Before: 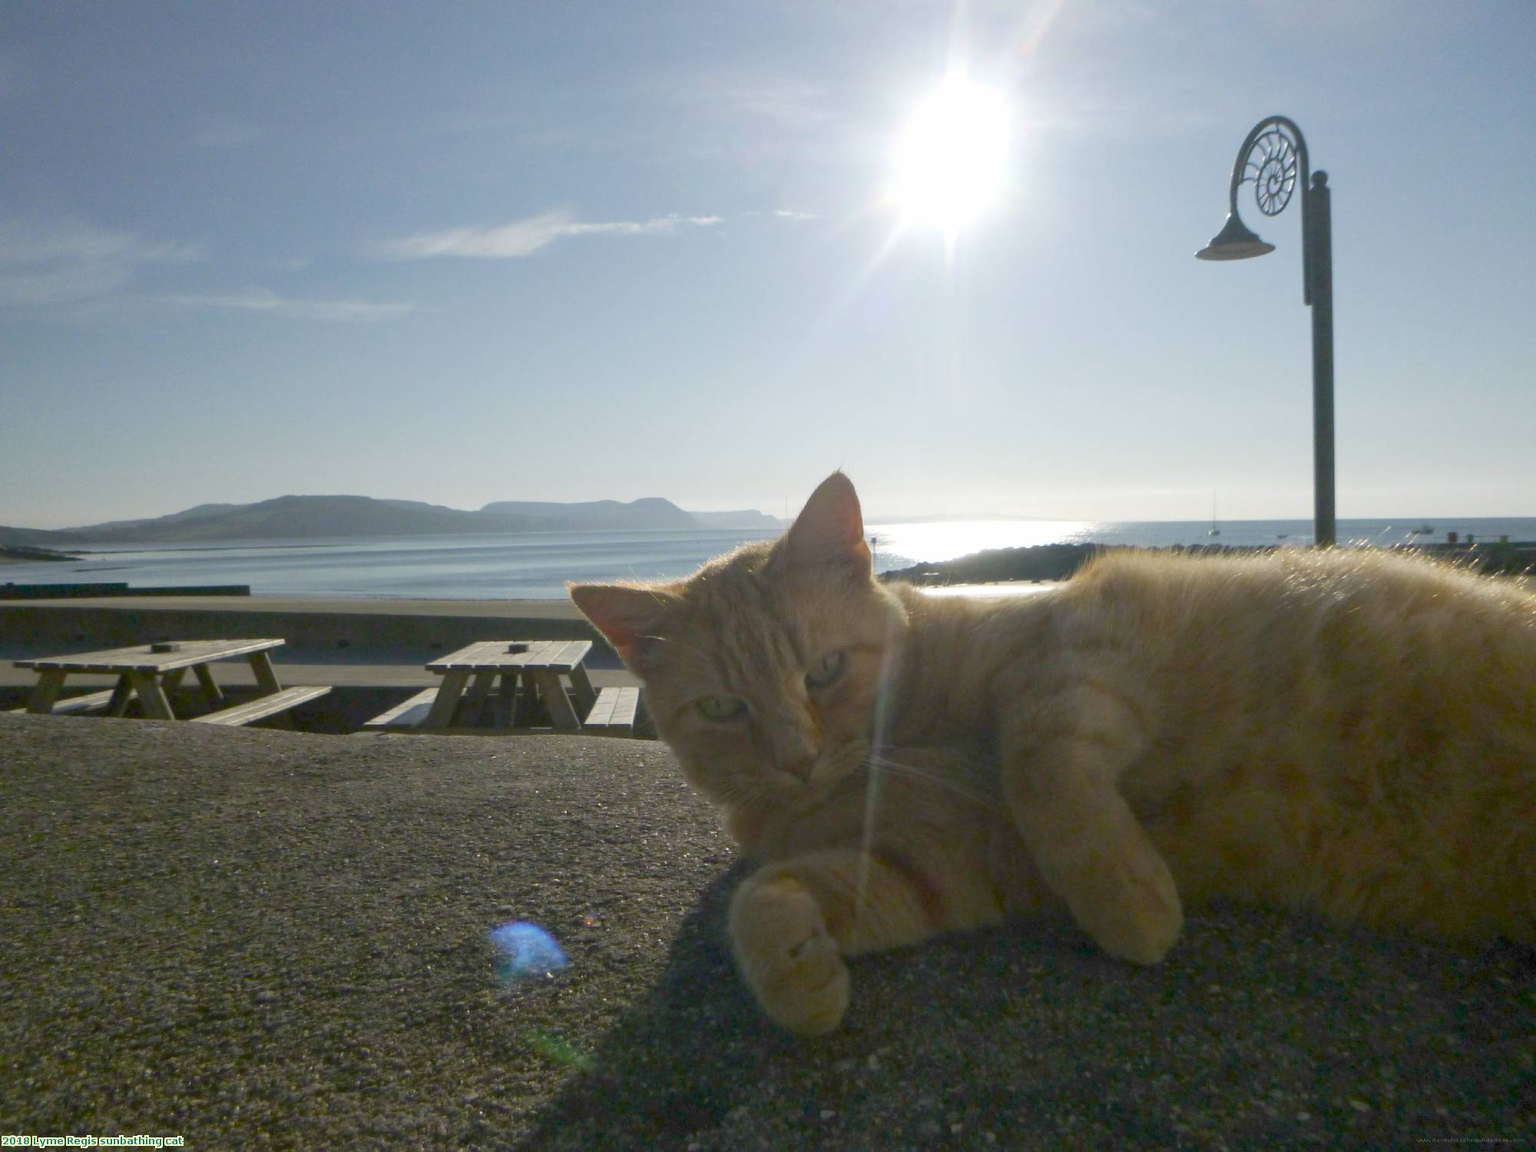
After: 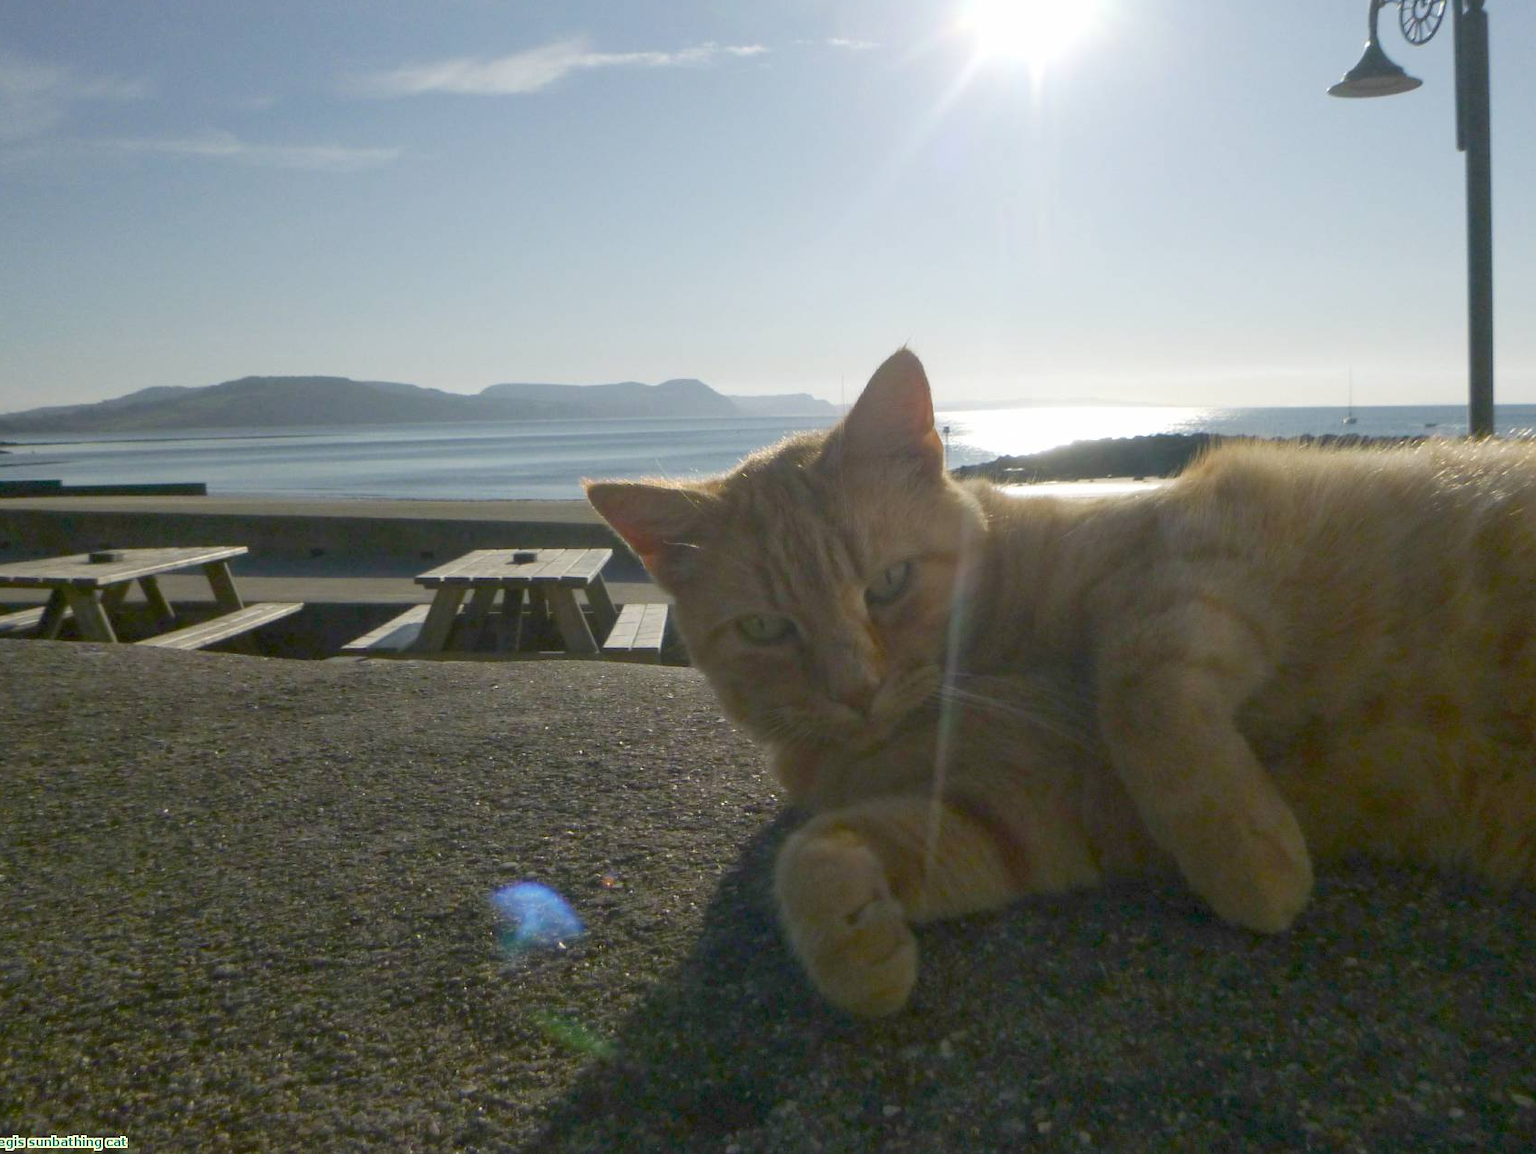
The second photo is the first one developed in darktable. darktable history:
crop and rotate: left 4.992%, top 15.473%, right 10.672%
